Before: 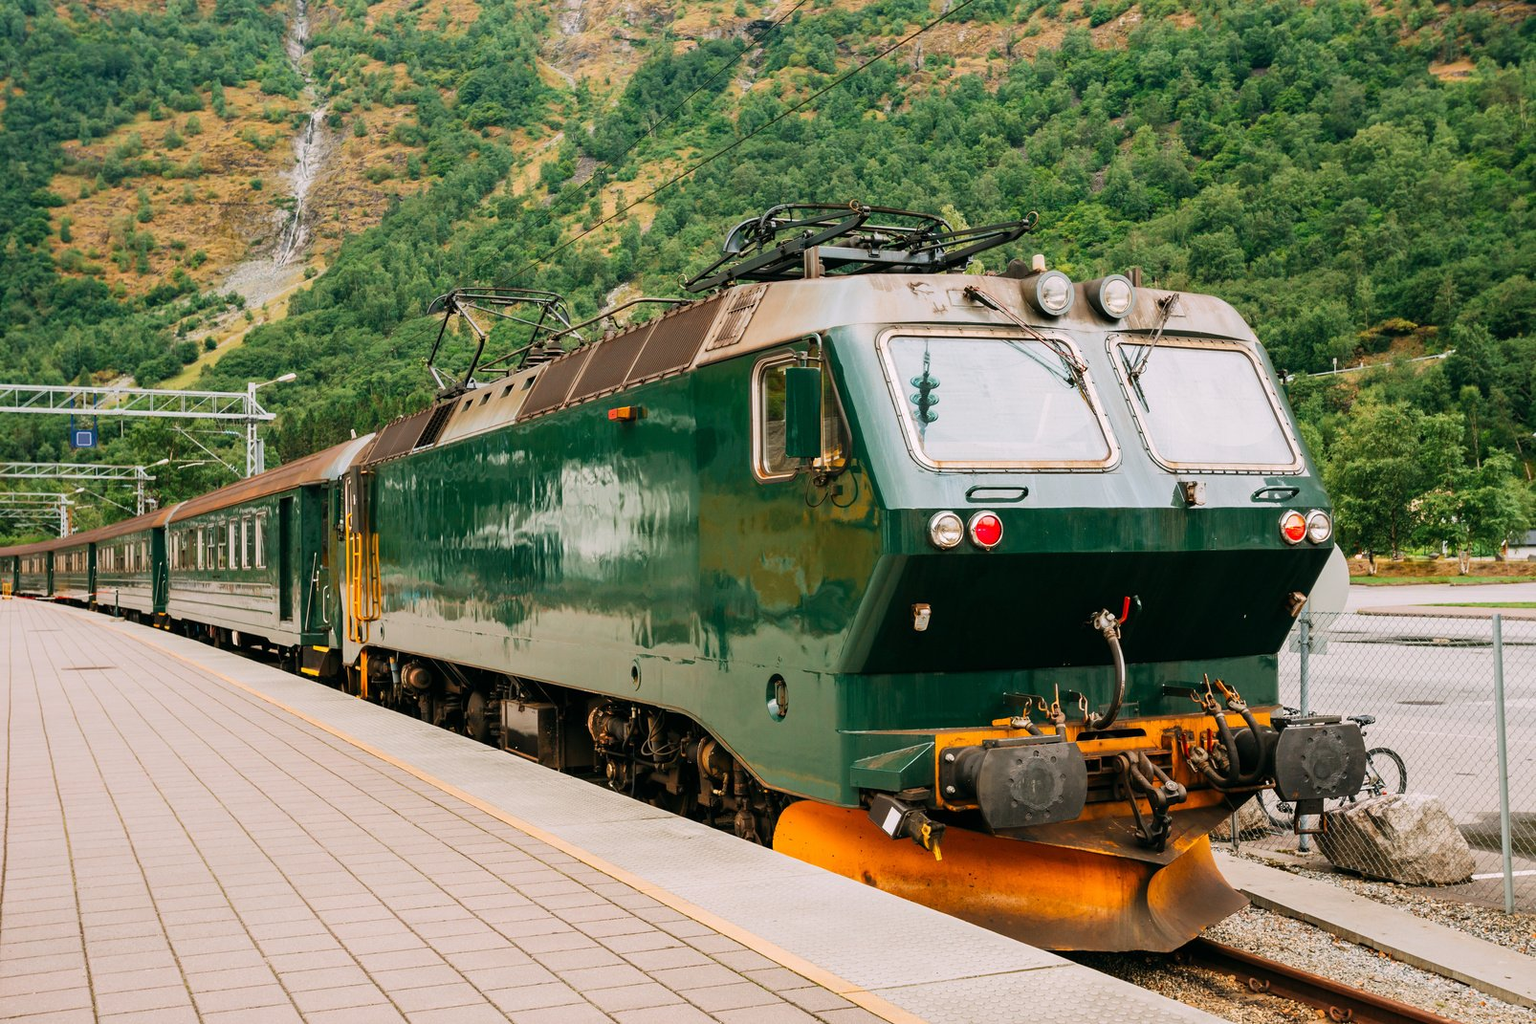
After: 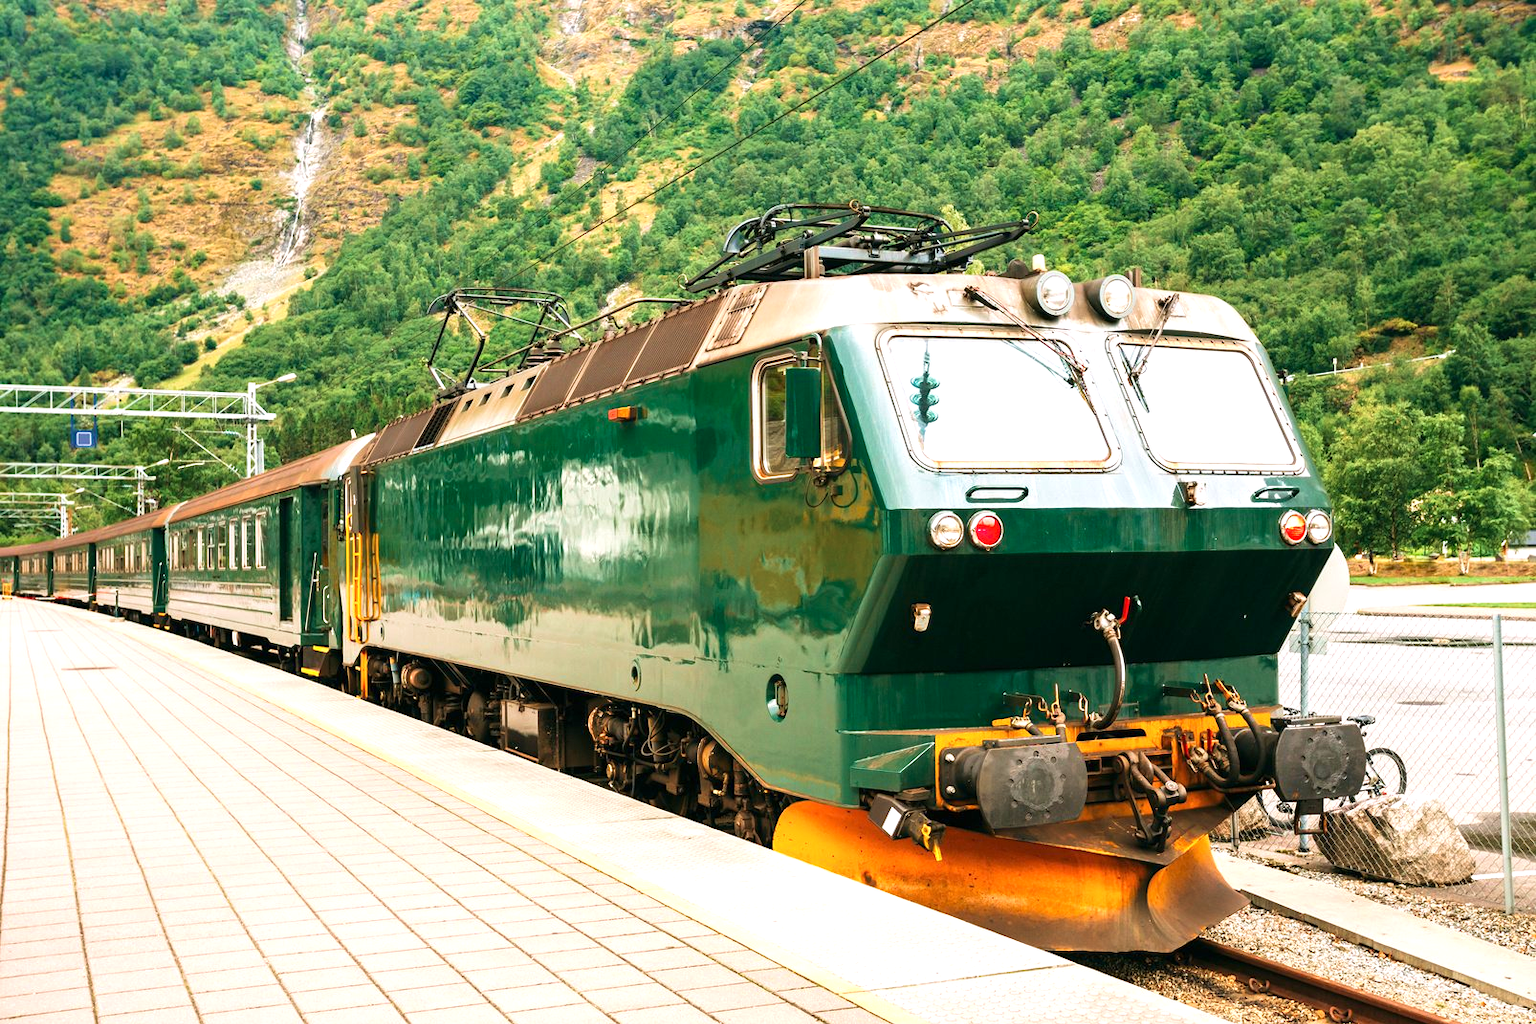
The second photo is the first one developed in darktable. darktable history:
exposure: exposure 0.811 EV, compensate highlight preservation false
velvia: on, module defaults
